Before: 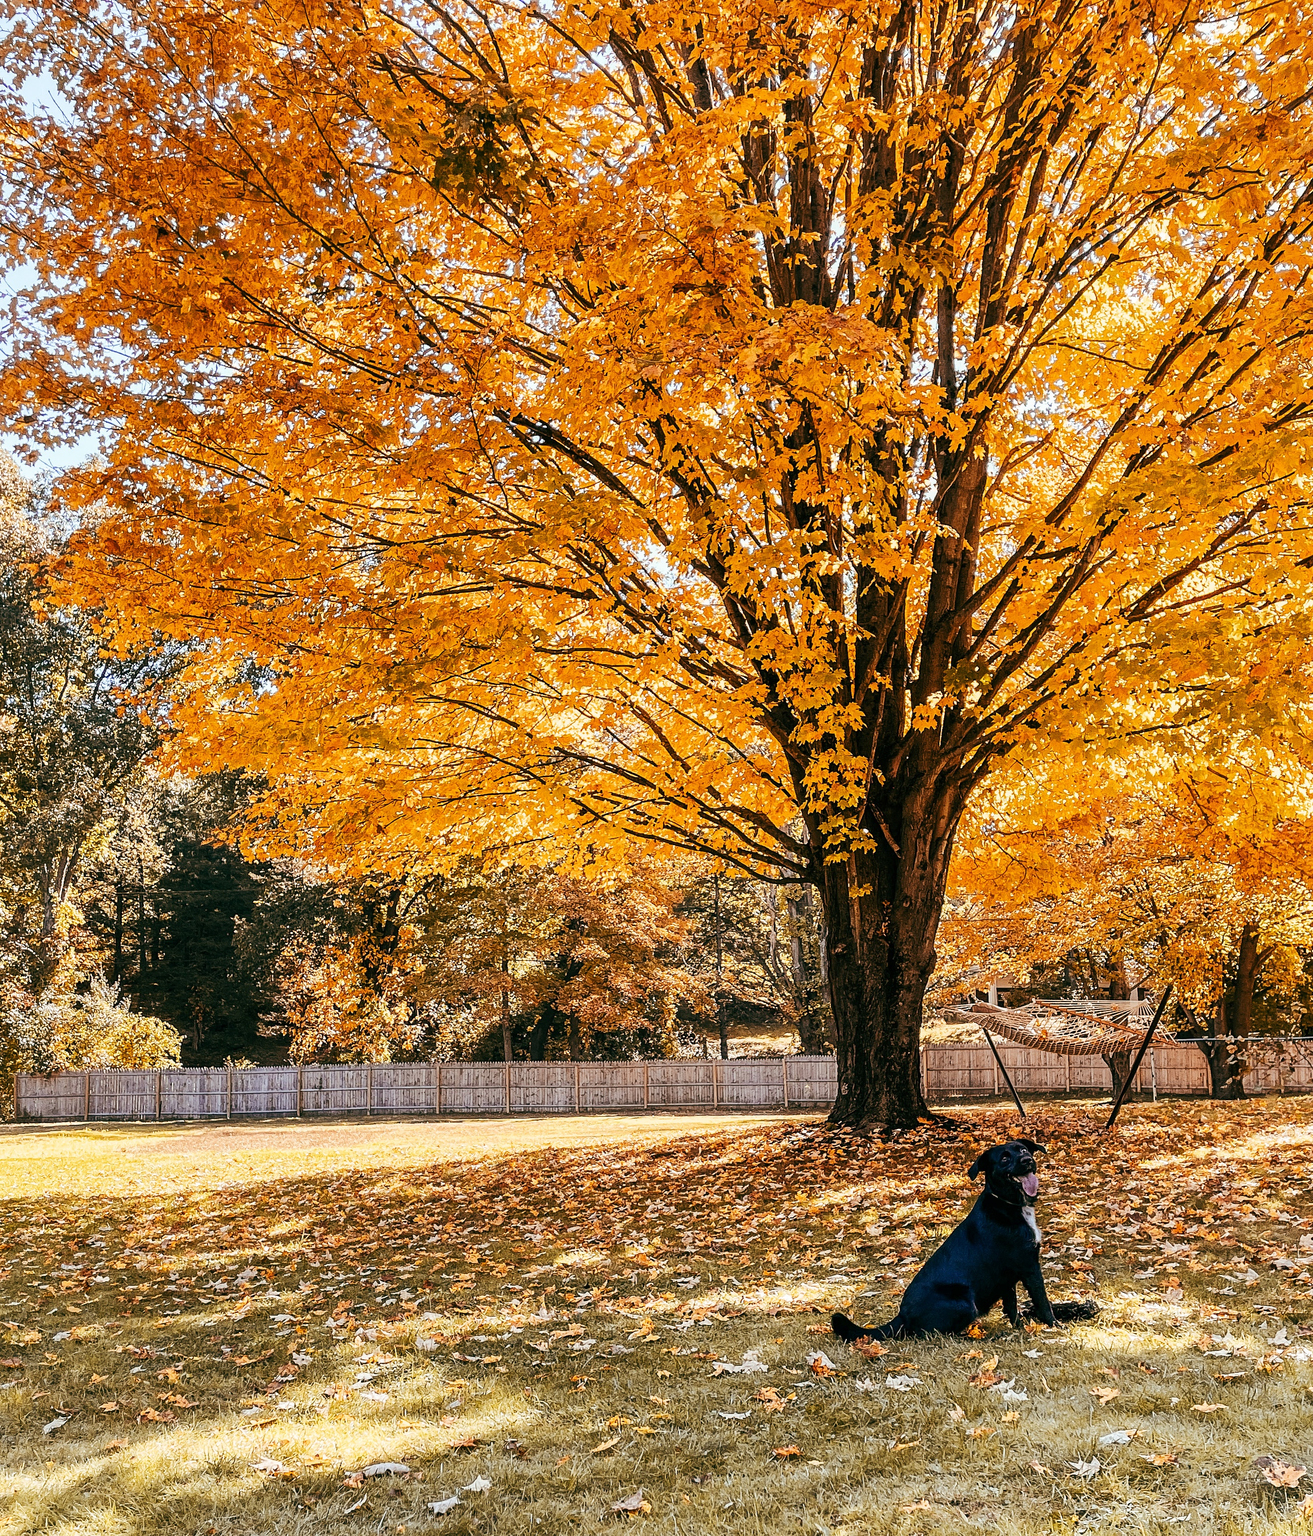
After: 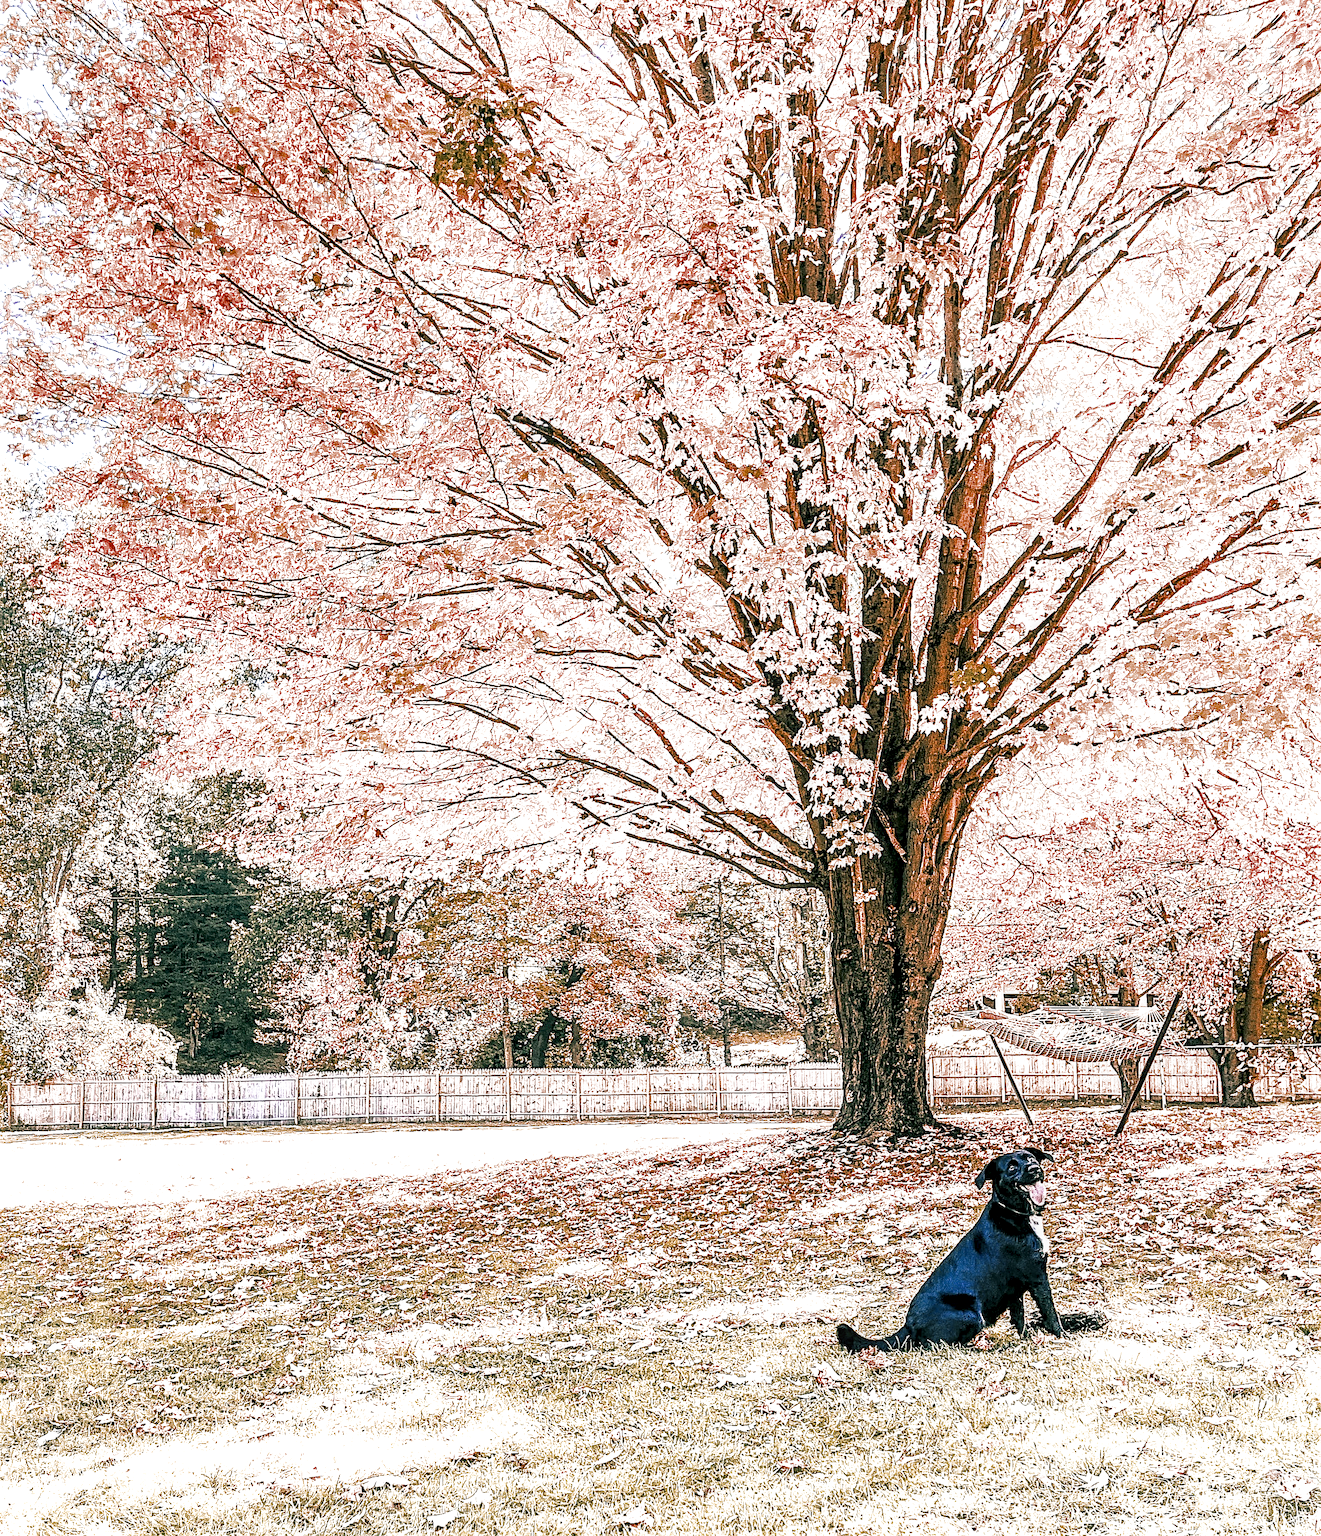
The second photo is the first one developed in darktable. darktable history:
crop: left 0.498%, top 0.511%, right 0.199%, bottom 0.841%
filmic rgb: black relative exposure -14.17 EV, white relative exposure 3.39 EV, hardness 7.93, contrast 0.998, color science v6 (2022)
tone equalizer: smoothing diameter 24.84%, edges refinement/feathering 12.45, preserve details guided filter
exposure: black level correction 0.001, exposure 2.595 EV, compensate highlight preservation false
color zones: curves: ch0 [(0, 0.5) (0.125, 0.4) (0.25, 0.5) (0.375, 0.4) (0.5, 0.4) (0.625, 0.35) (0.75, 0.35) (0.875, 0.5)]; ch1 [(0, 0.35) (0.125, 0.45) (0.25, 0.35) (0.375, 0.35) (0.5, 0.35) (0.625, 0.35) (0.75, 0.45) (0.875, 0.35)]; ch2 [(0, 0.6) (0.125, 0.5) (0.25, 0.5) (0.375, 0.6) (0.5, 0.6) (0.625, 0.5) (0.75, 0.5) (0.875, 0.5)]
sharpen: radius 3.075
local contrast: detail 155%
